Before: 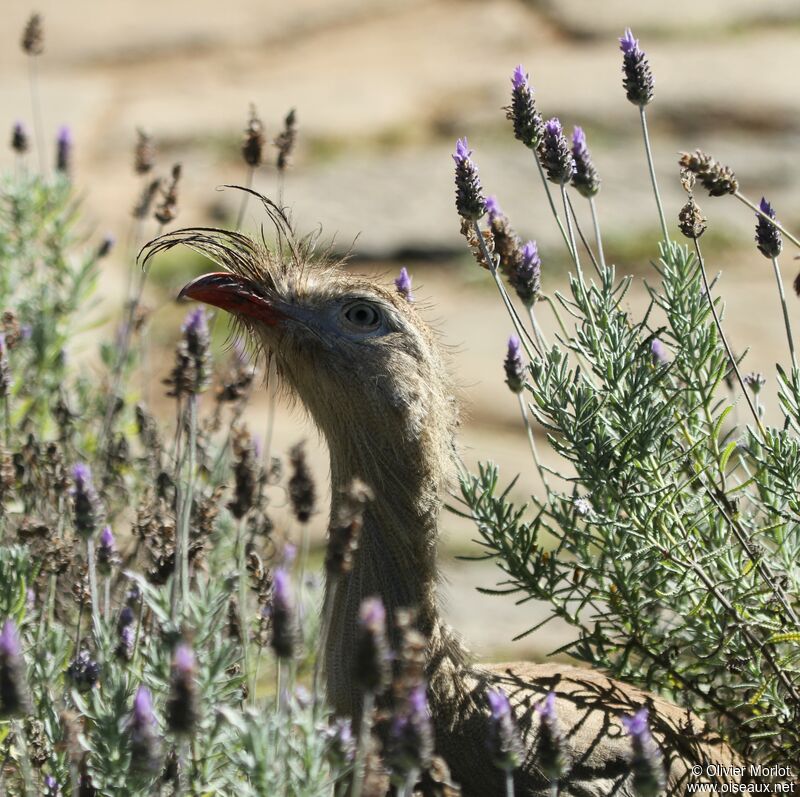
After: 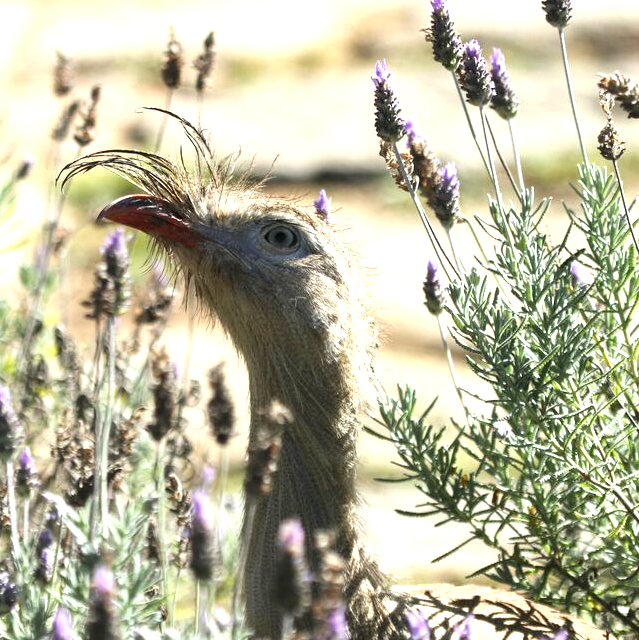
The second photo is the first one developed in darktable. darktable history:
tone equalizer: -7 EV 0.118 EV, smoothing diameter 24.82%, edges refinement/feathering 13.95, preserve details guided filter
crop and rotate: left 10.188%, top 9.851%, right 9.825%, bottom 9.823%
exposure: exposure 1 EV, compensate highlight preservation false
